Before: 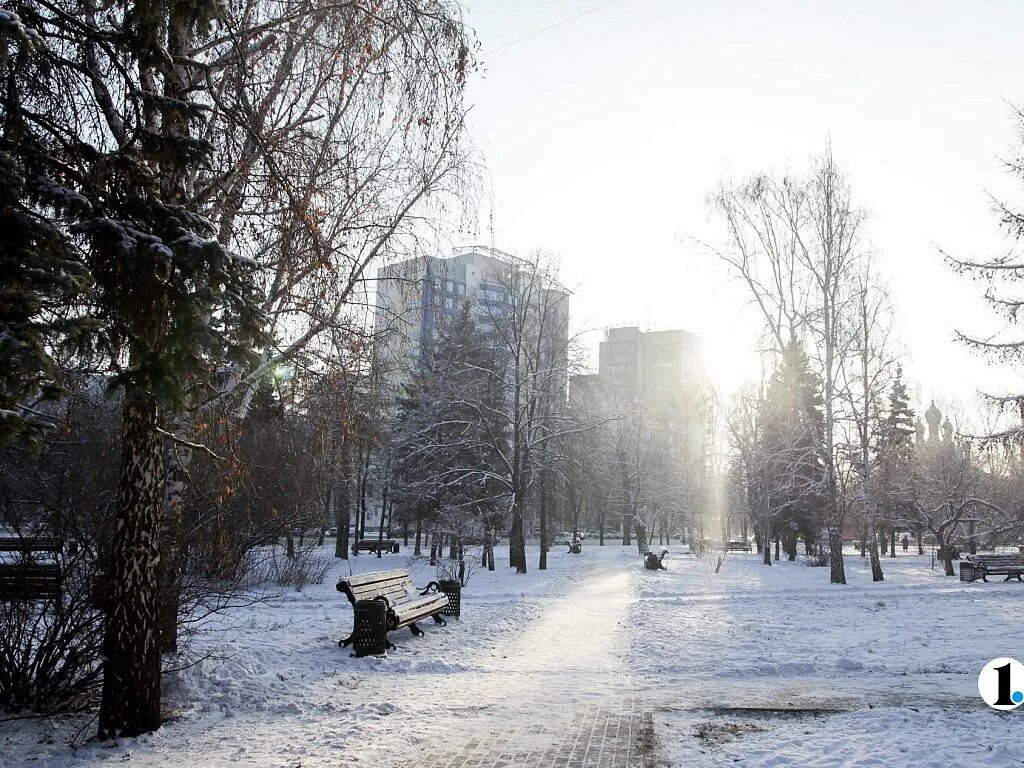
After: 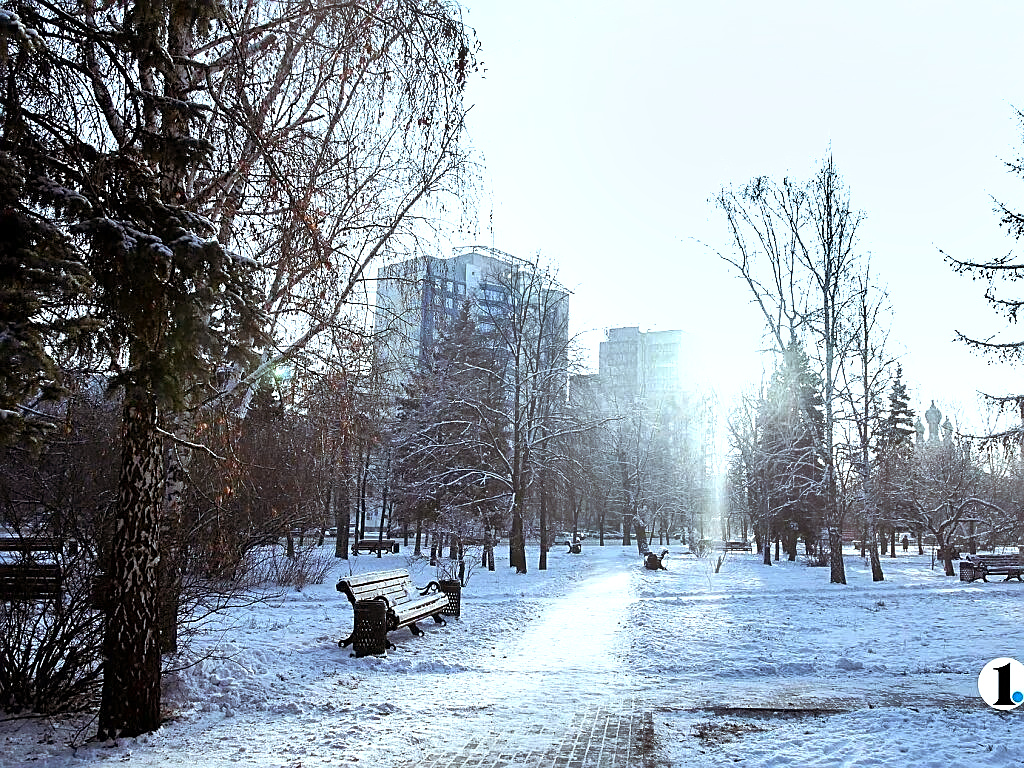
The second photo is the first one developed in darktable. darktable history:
color balance rgb: shadows lift › chroma 9.588%, shadows lift › hue 42.99°, perceptual saturation grading › global saturation -0.117%, perceptual brilliance grading › global brilliance 11.254%
sharpen: on, module defaults
color calibration: gray › normalize channels true, illuminant Planckian (black body), x 0.375, y 0.374, temperature 4118.77 K, gamut compression 0.004
shadows and highlights: shadows 11.73, white point adjustment 1.26, soften with gaussian
